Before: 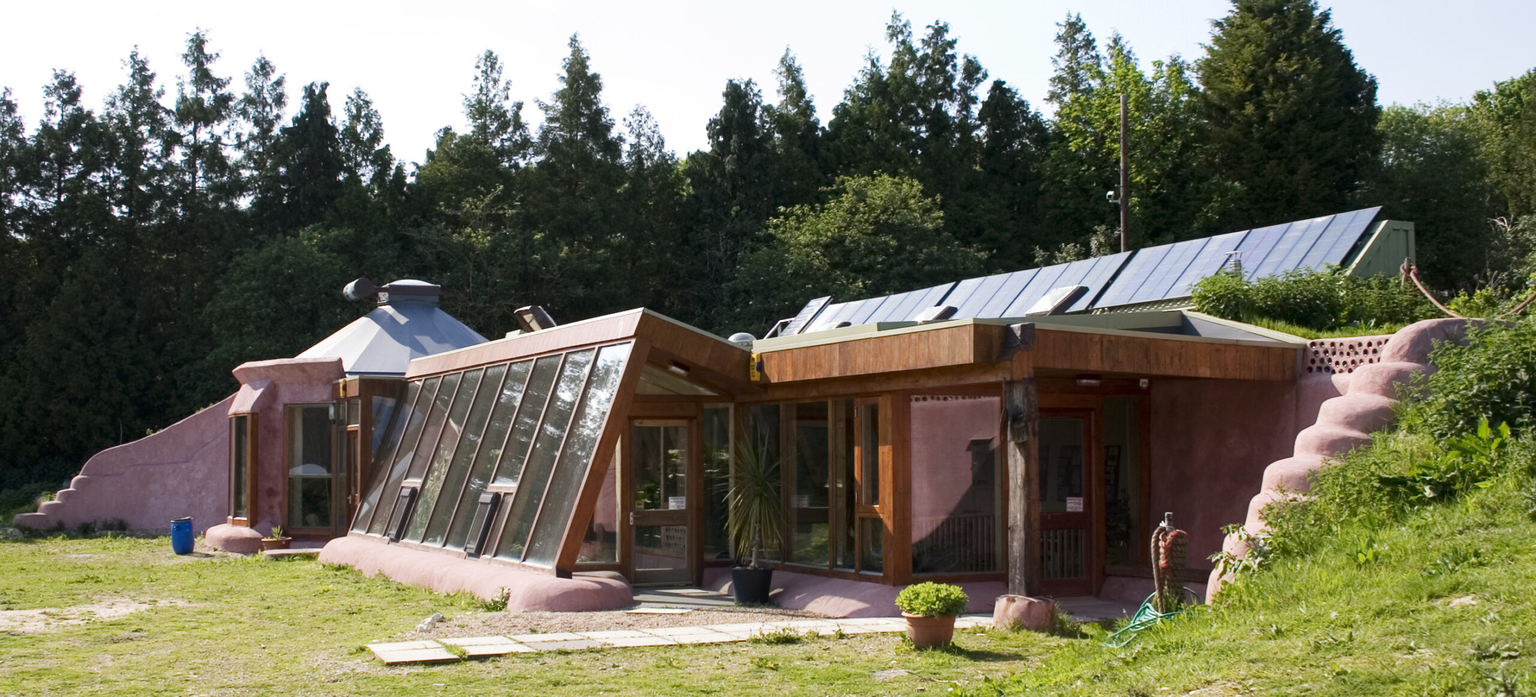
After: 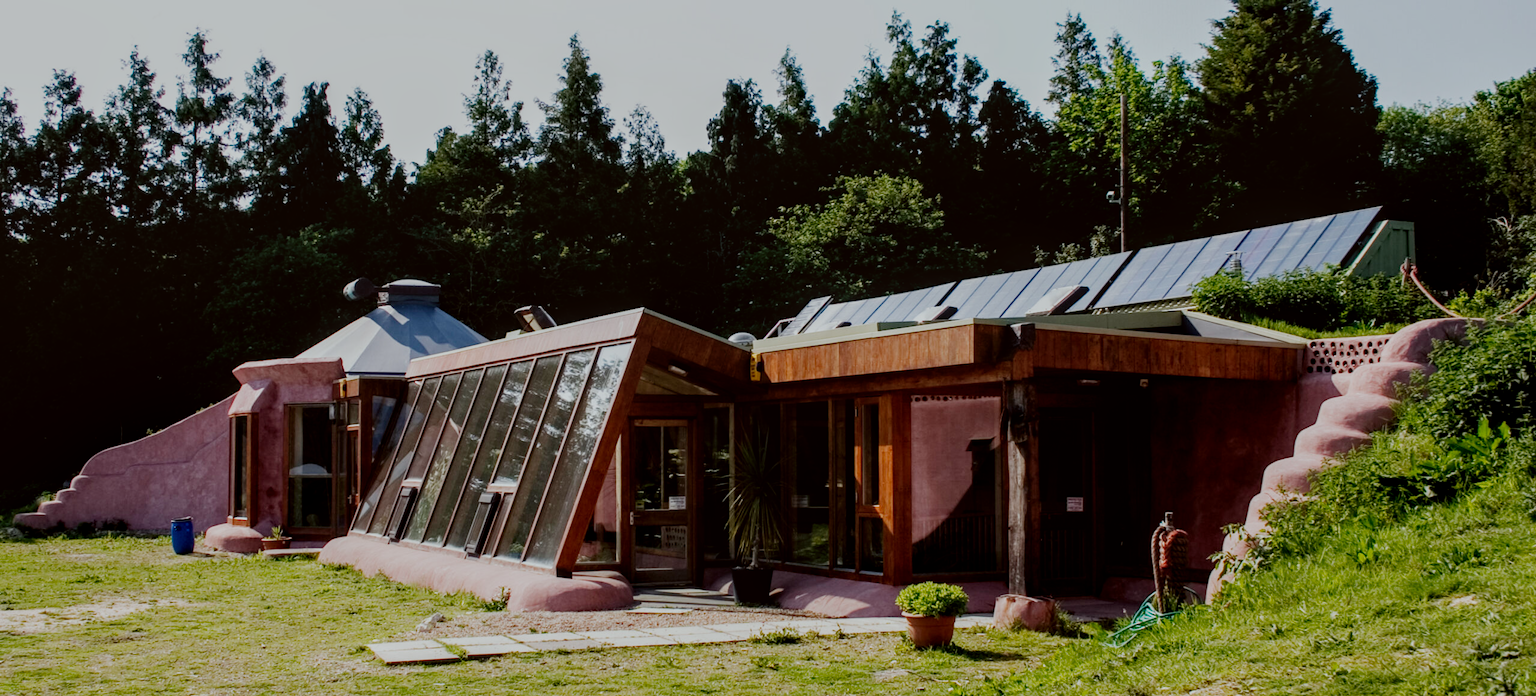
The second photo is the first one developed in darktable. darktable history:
filmic rgb: middle gray luminance 29%, black relative exposure -10.3 EV, white relative exposure 5.5 EV, threshold 6 EV, target black luminance 0%, hardness 3.95, latitude 2.04%, contrast 1.132, highlights saturation mix 5%, shadows ↔ highlights balance 15.11%, add noise in highlights 0, preserve chrominance no, color science v3 (2019), use custom middle-gray values true, iterations of high-quality reconstruction 0, contrast in highlights soft, enable highlight reconstruction true
local contrast: on, module defaults
color correction: highlights a* -2.73, highlights b* -2.09, shadows a* 2.41, shadows b* 2.73
